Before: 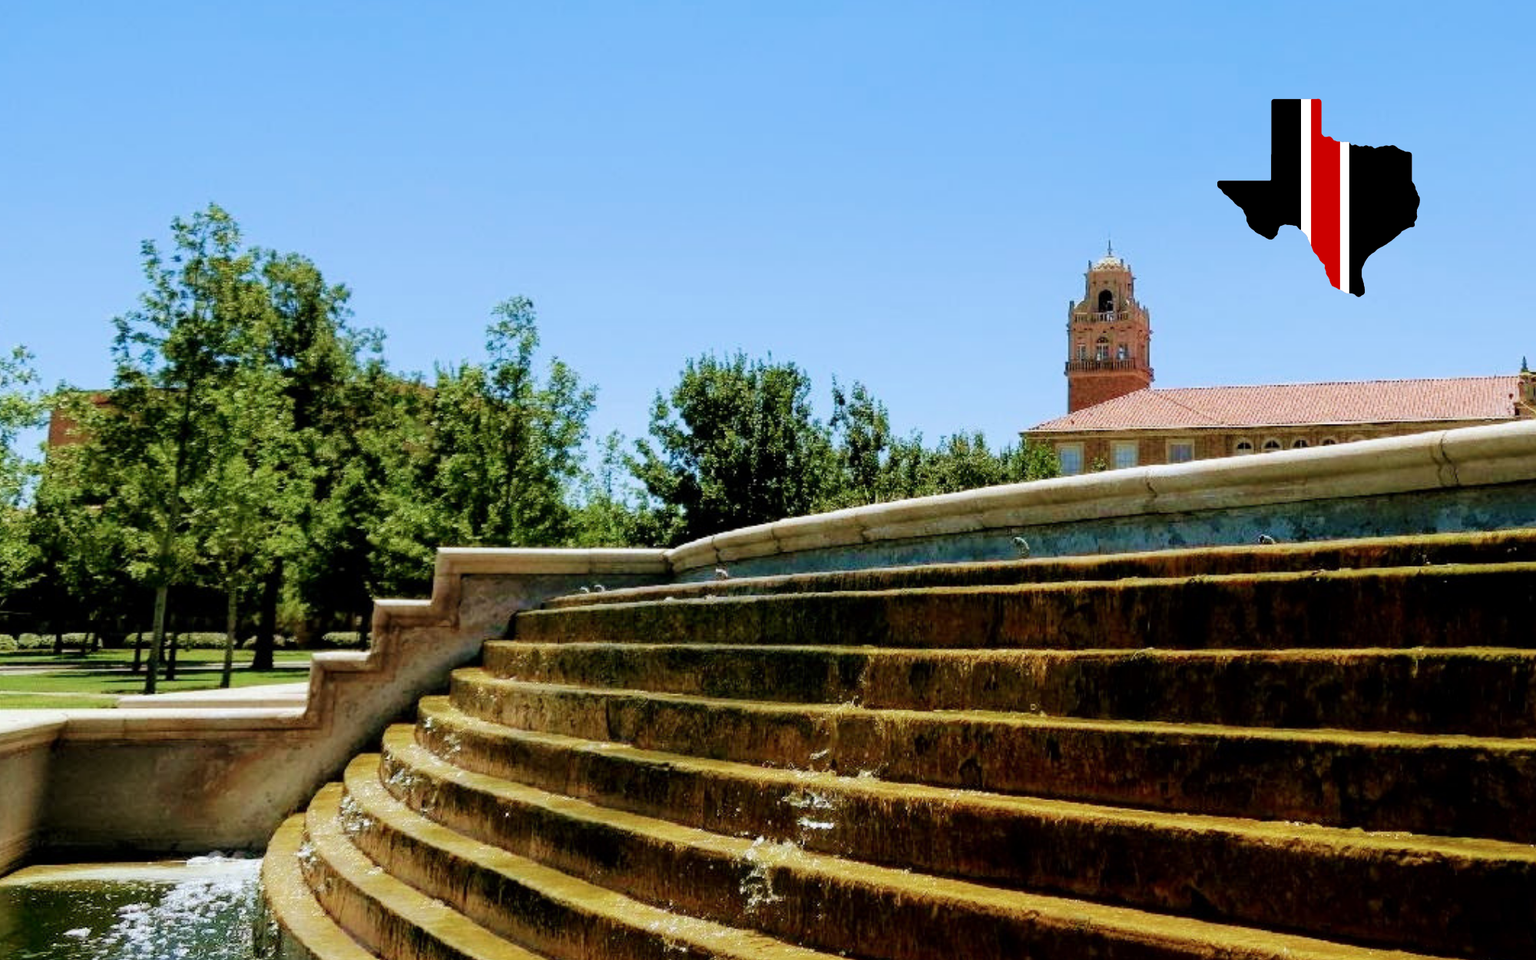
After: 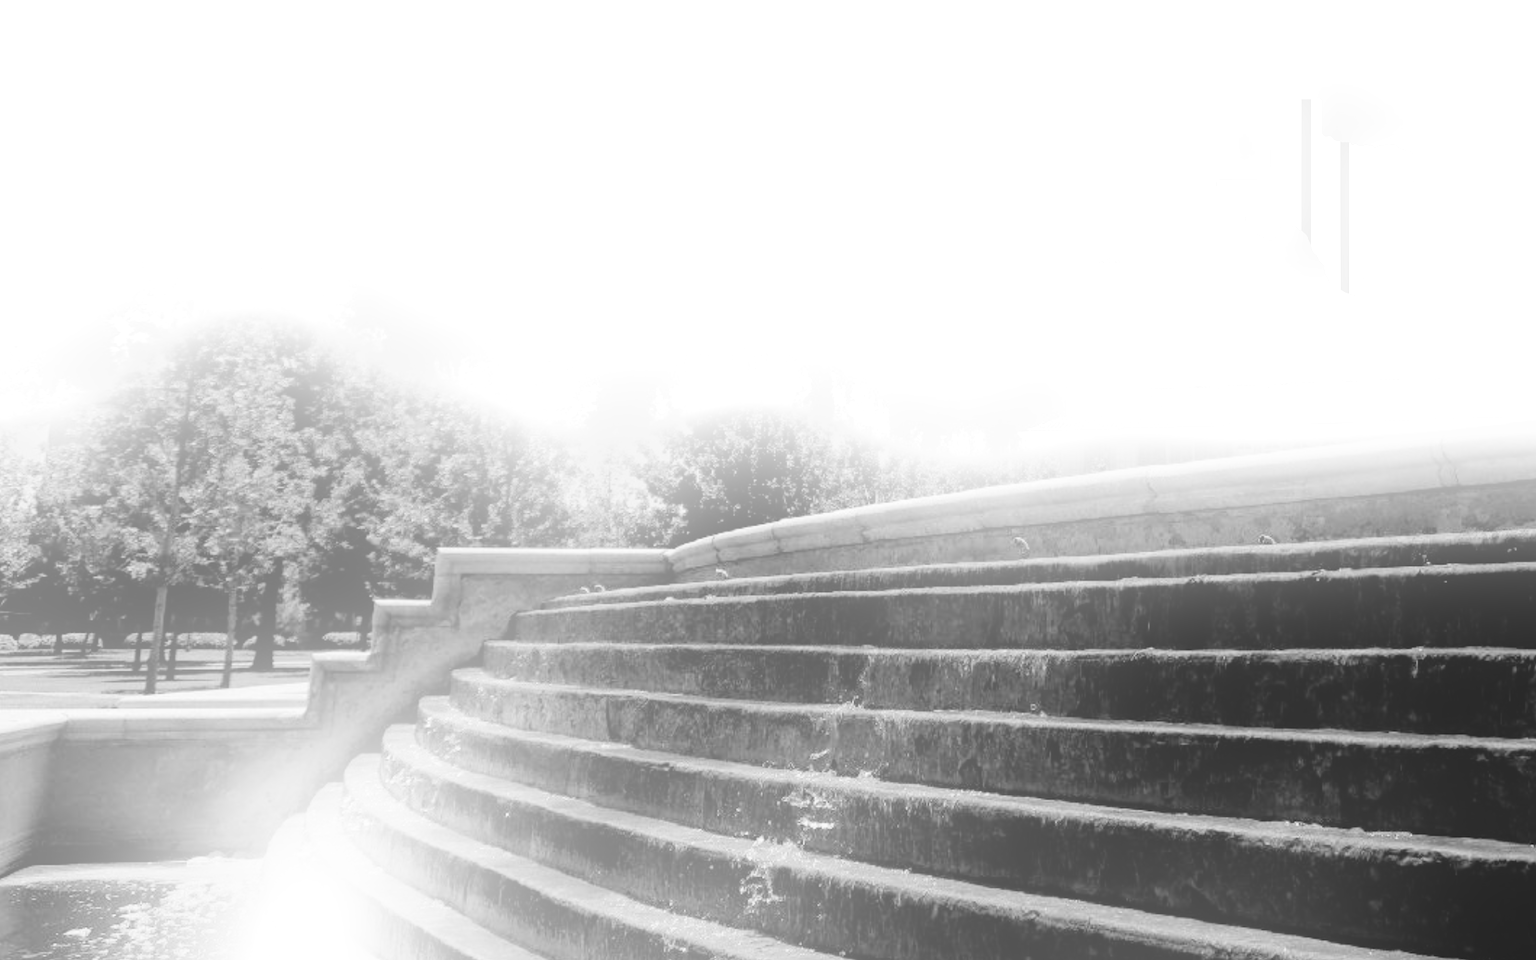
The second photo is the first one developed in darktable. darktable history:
bloom: size 25%, threshold 5%, strength 90%
monochrome: a -6.99, b 35.61, size 1.4
